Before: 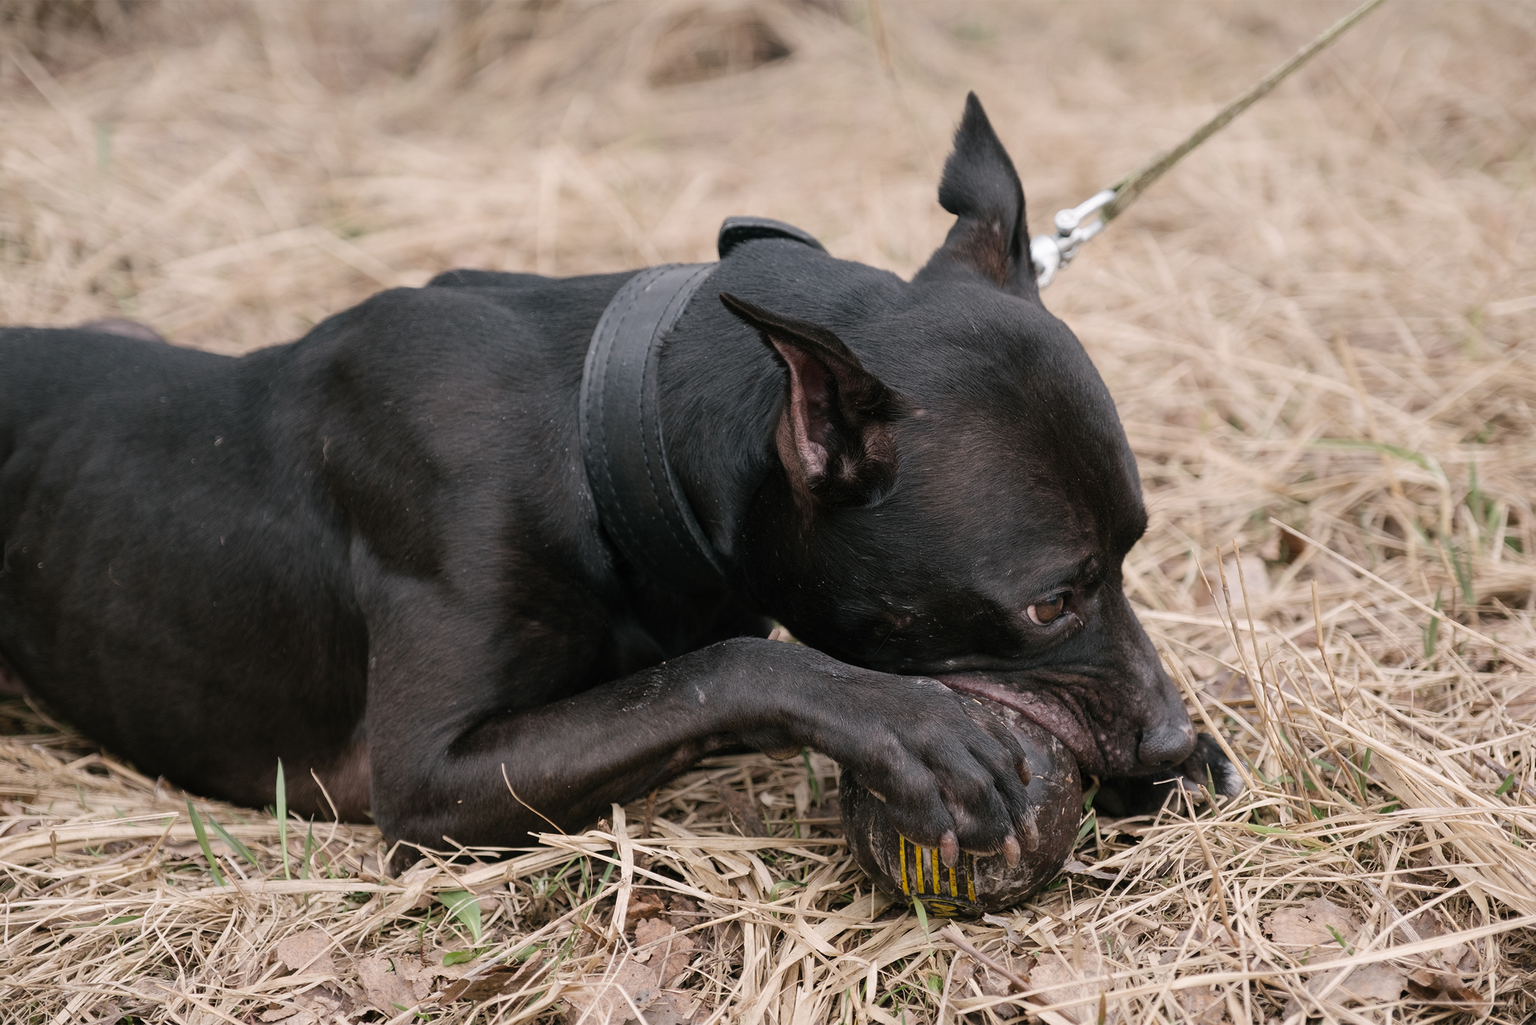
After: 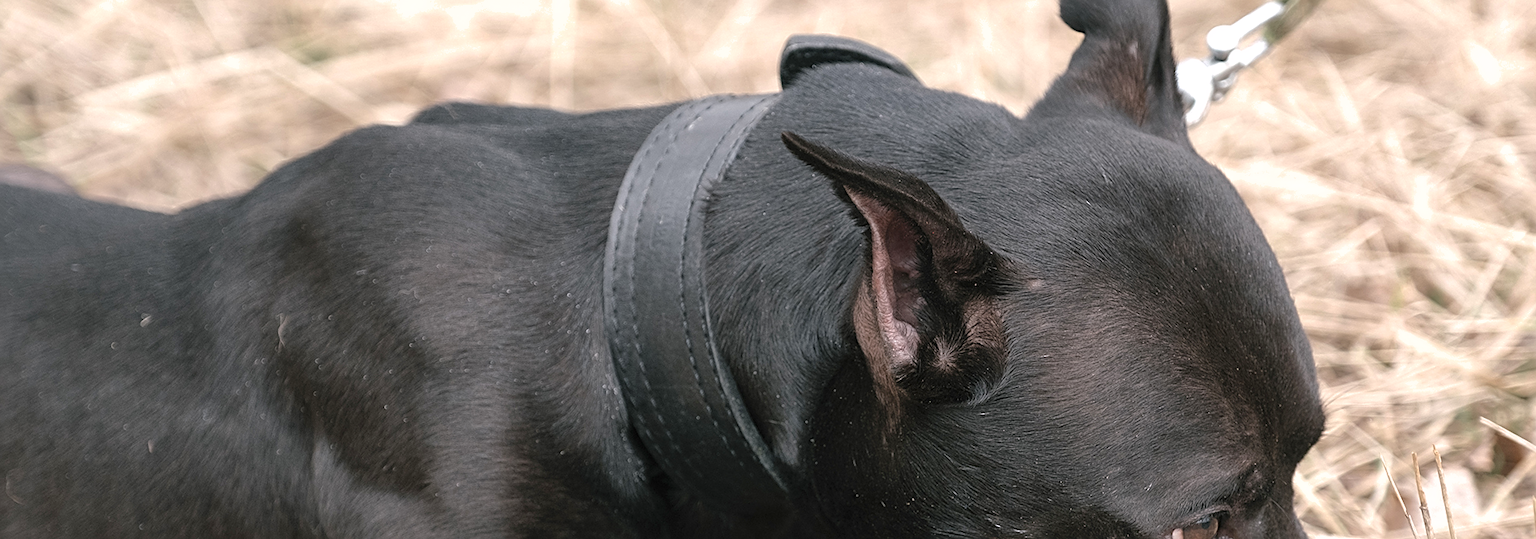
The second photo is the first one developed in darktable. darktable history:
shadows and highlights: on, module defaults
color correction: highlights b* -0.06, saturation 0.821
exposure: black level correction 0, exposure 0.693 EV, compensate highlight preservation false
sharpen: on, module defaults
crop: left 6.782%, top 18.447%, right 14.443%, bottom 40.062%
